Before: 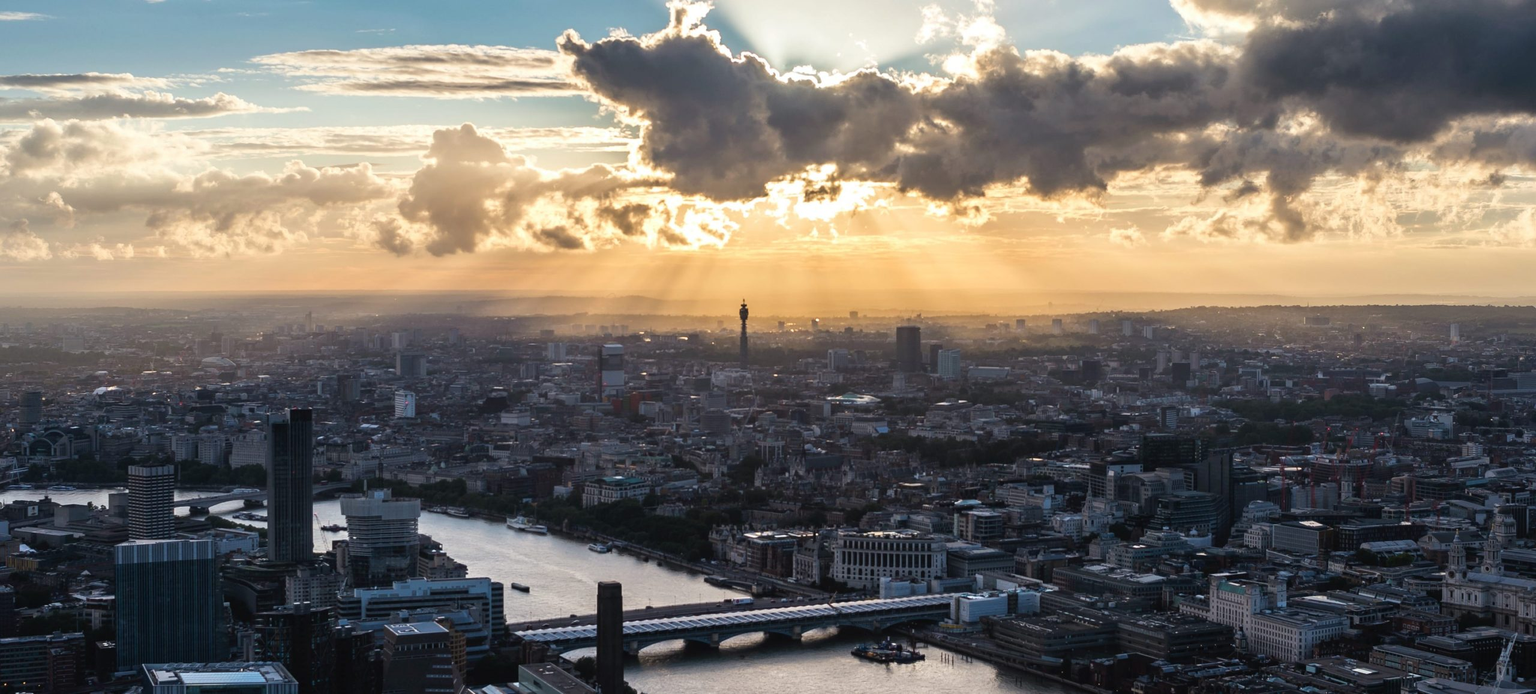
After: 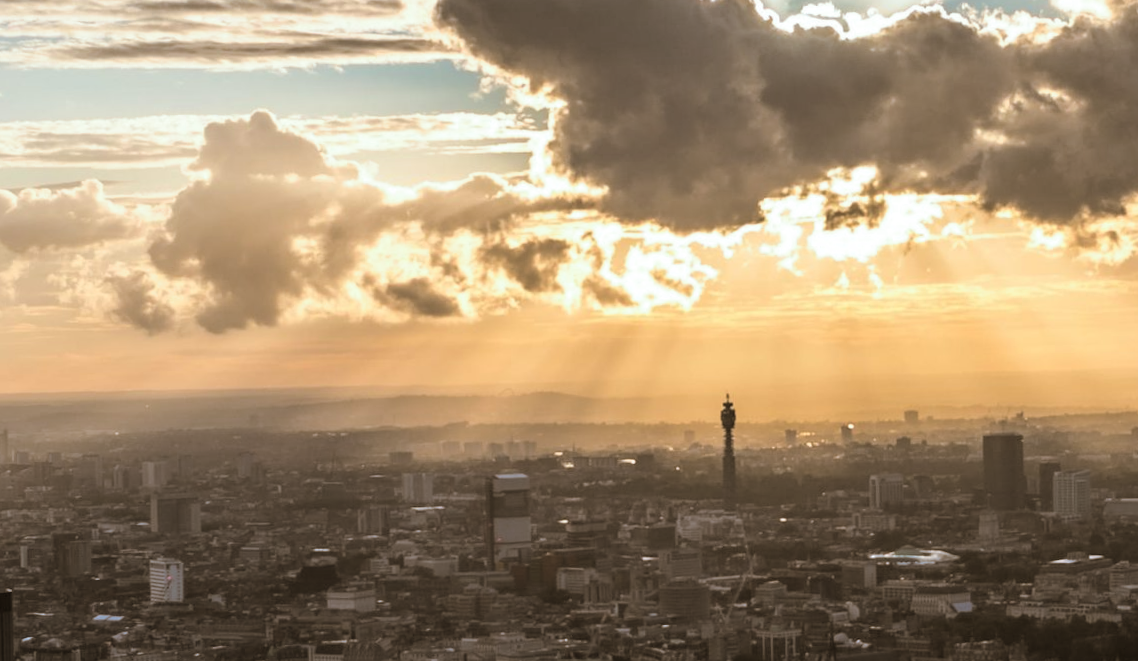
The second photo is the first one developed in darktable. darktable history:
split-toning: shadows › hue 37.98°, highlights › hue 185.58°, balance -55.261
rotate and perspective: rotation -1.17°, automatic cropping off
crop: left 20.248%, top 10.86%, right 35.675%, bottom 34.321%
